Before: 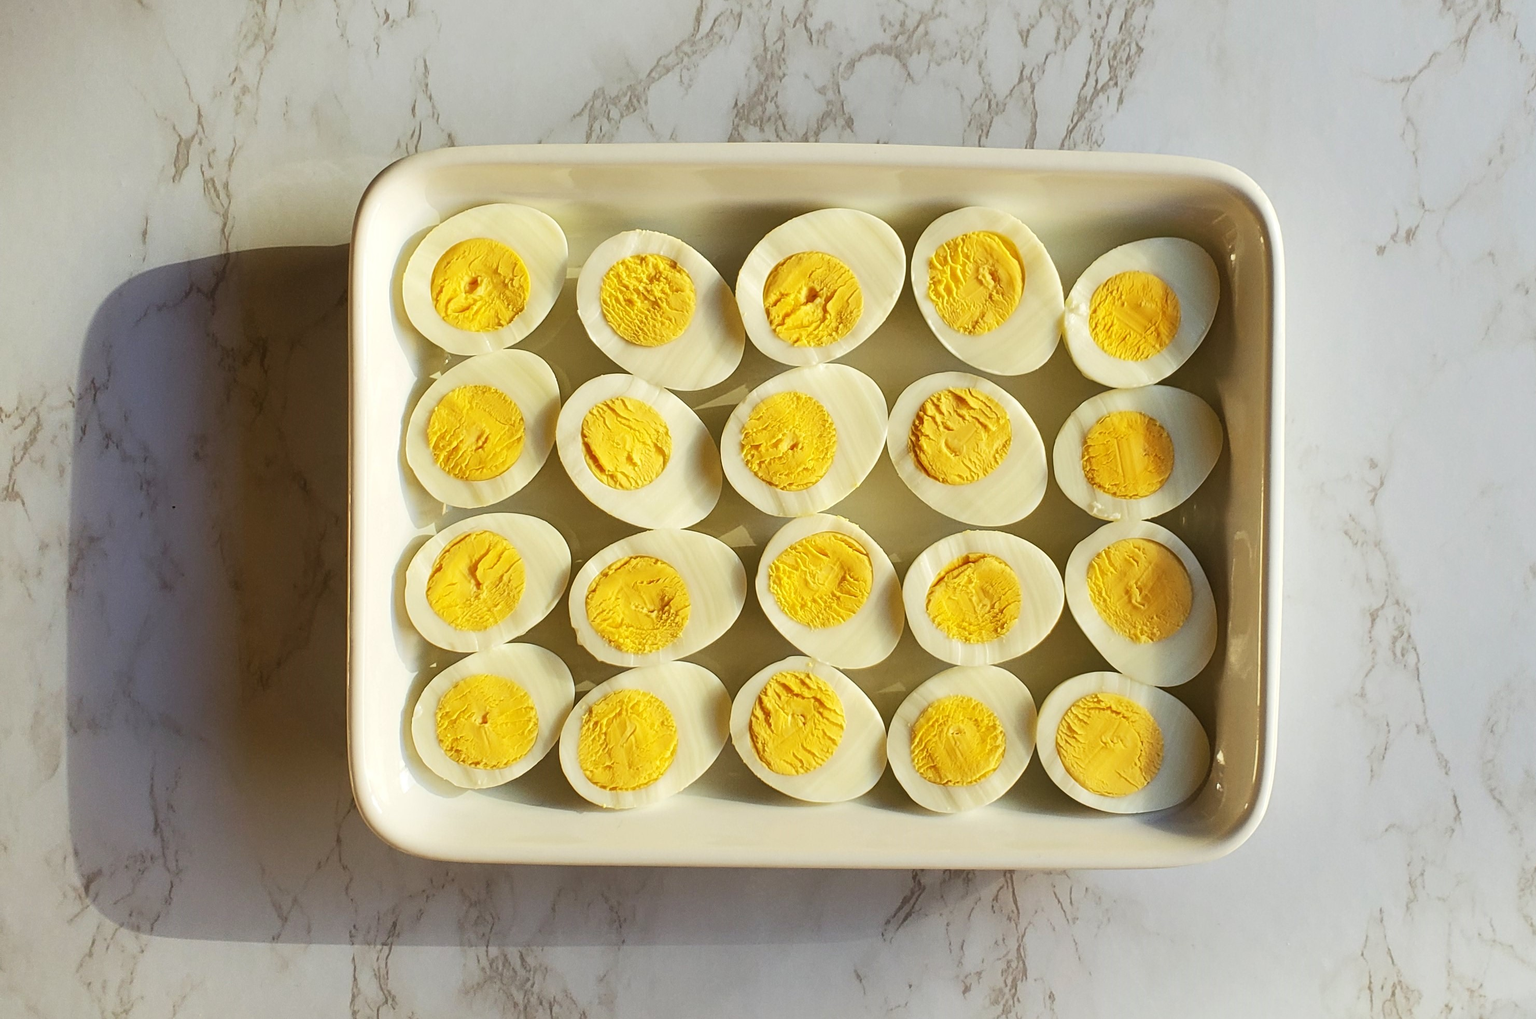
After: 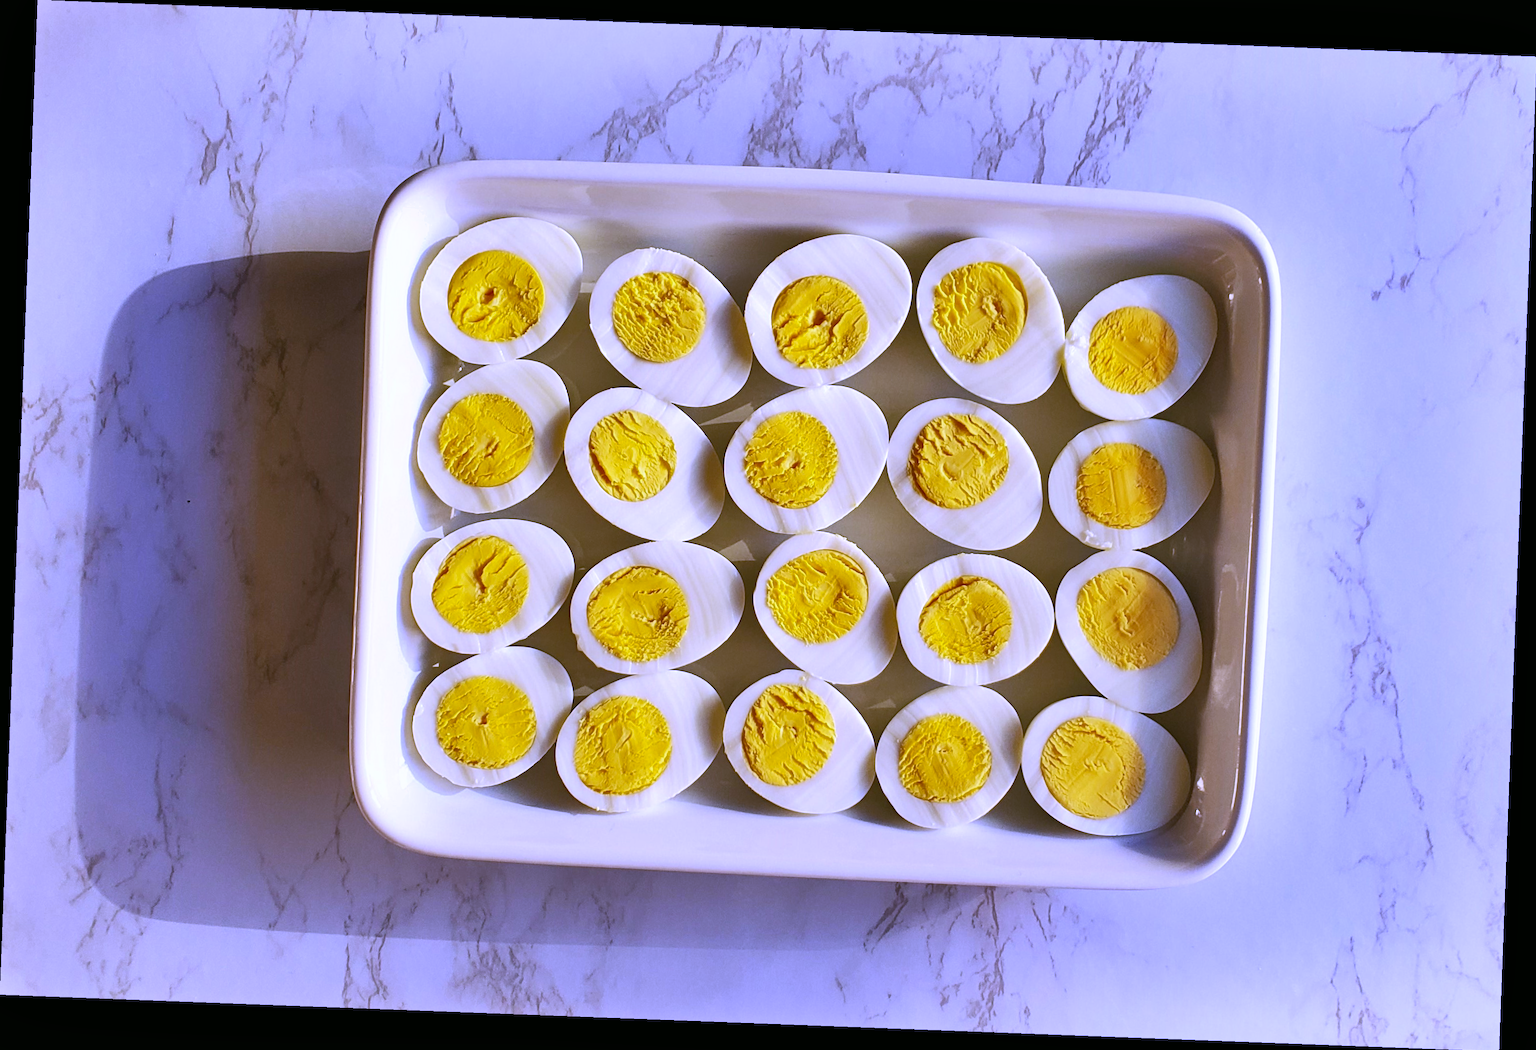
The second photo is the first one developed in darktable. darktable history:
shadows and highlights: shadows 60, soften with gaussian
rotate and perspective: rotation 2.17°, automatic cropping off
white balance: red 0.98, blue 1.61
color balance: mode lift, gamma, gain (sRGB), lift [1, 0.99, 1.01, 0.992], gamma [1, 1.037, 0.974, 0.963]
